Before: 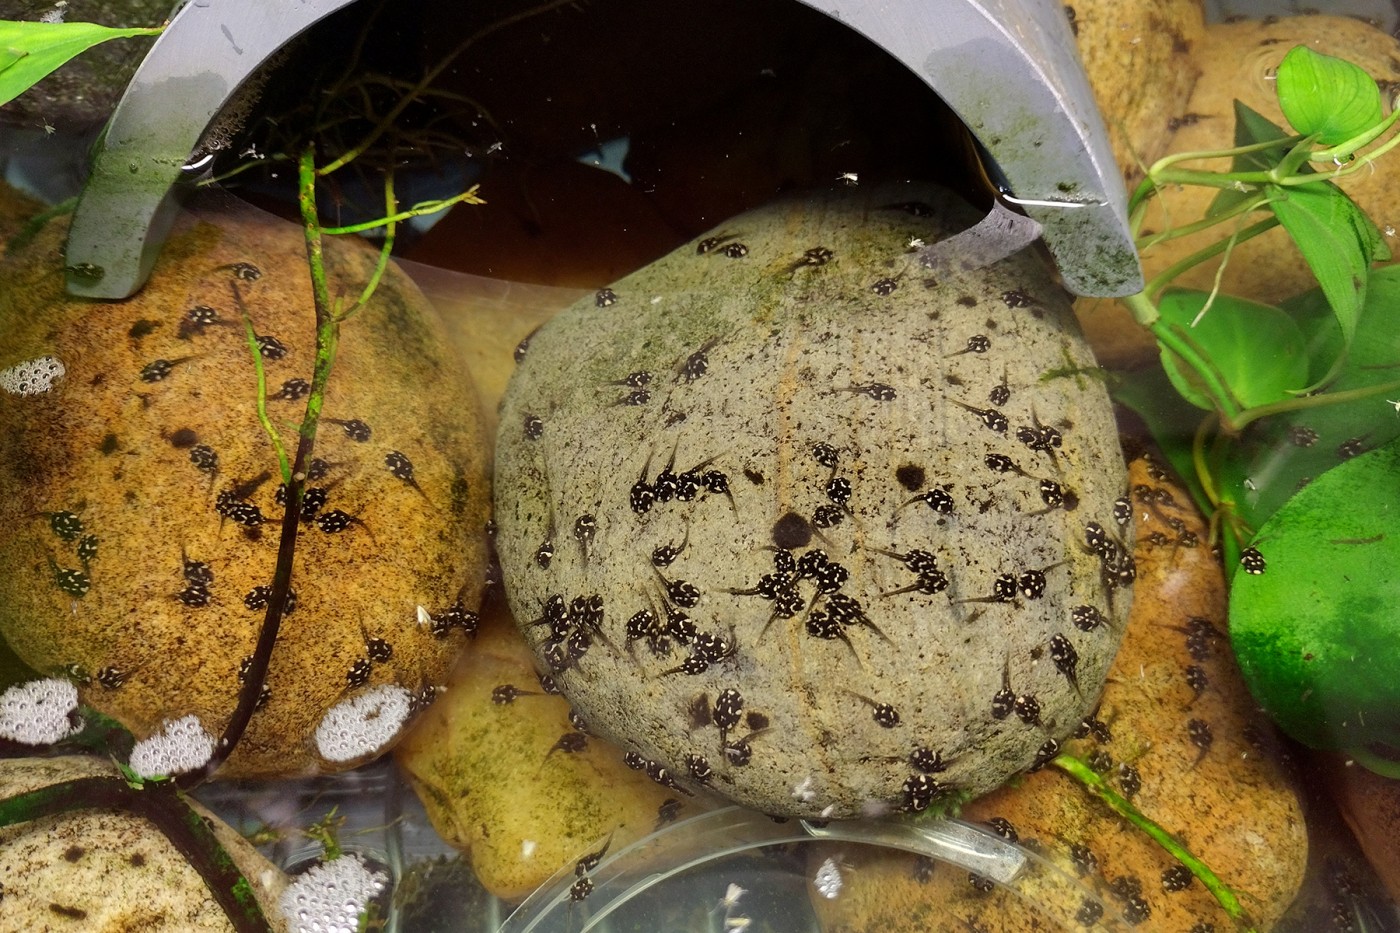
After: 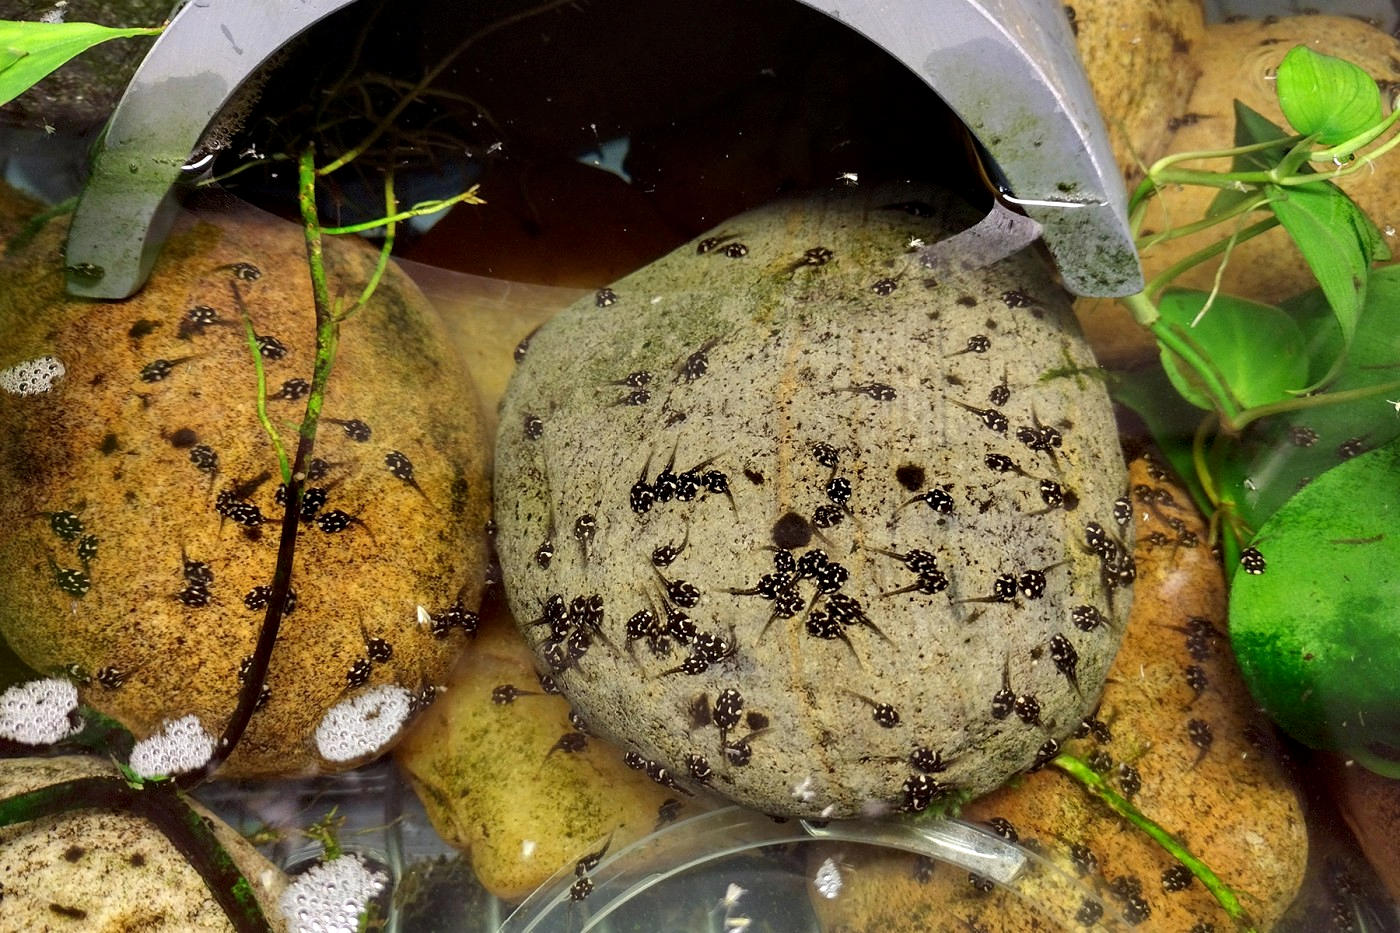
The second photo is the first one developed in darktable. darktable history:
contrast equalizer: octaves 7, y [[0.6 ×6], [0.55 ×6], [0 ×6], [0 ×6], [0 ×6]], mix 0.354
